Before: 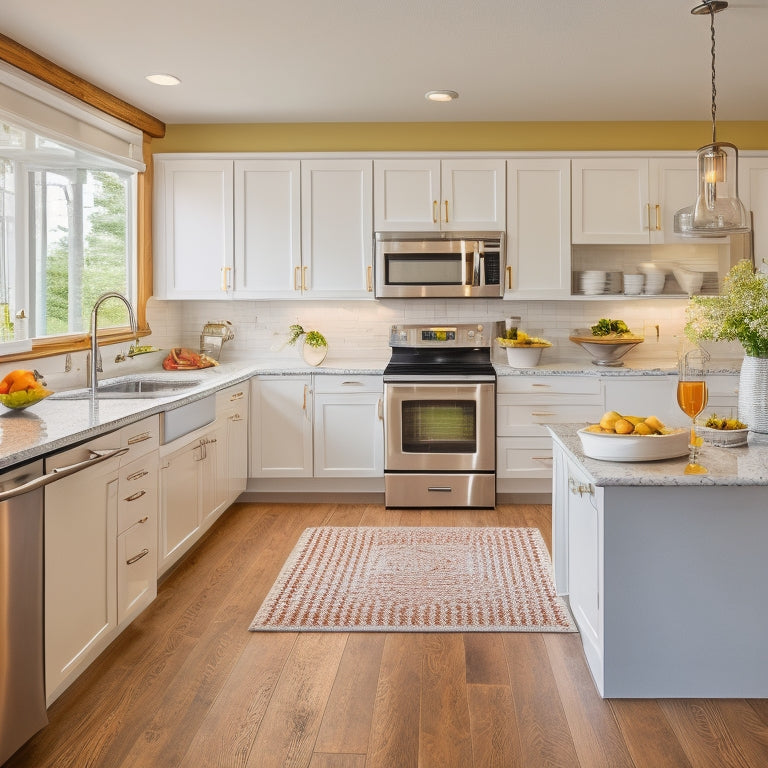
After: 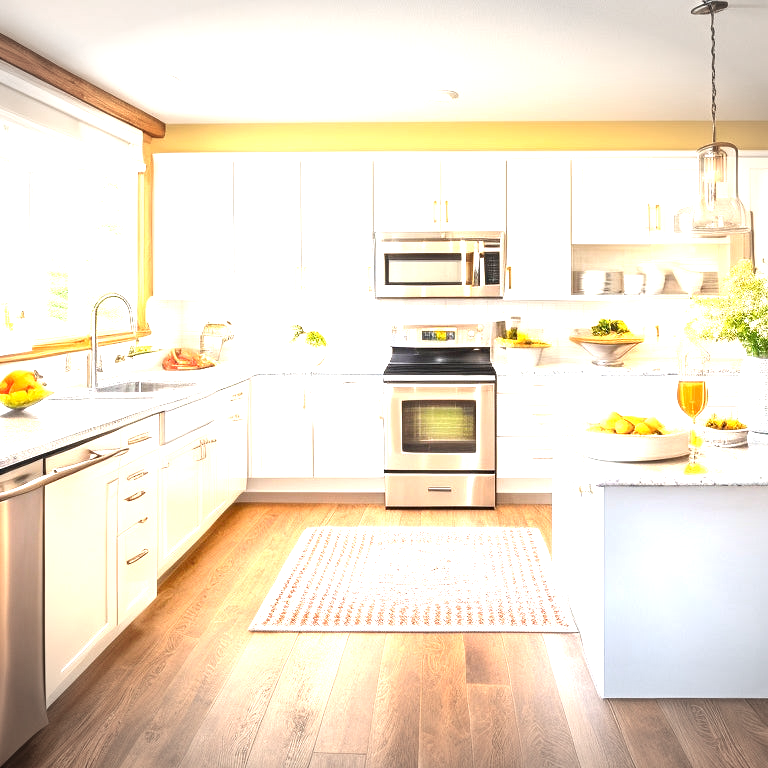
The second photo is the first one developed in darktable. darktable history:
levels: levels [0, 0.43, 0.859]
exposure: black level correction 0, exposure 1.284 EV, compensate highlight preservation false
vignetting: fall-off start 99.84%, width/height ratio 1.309
